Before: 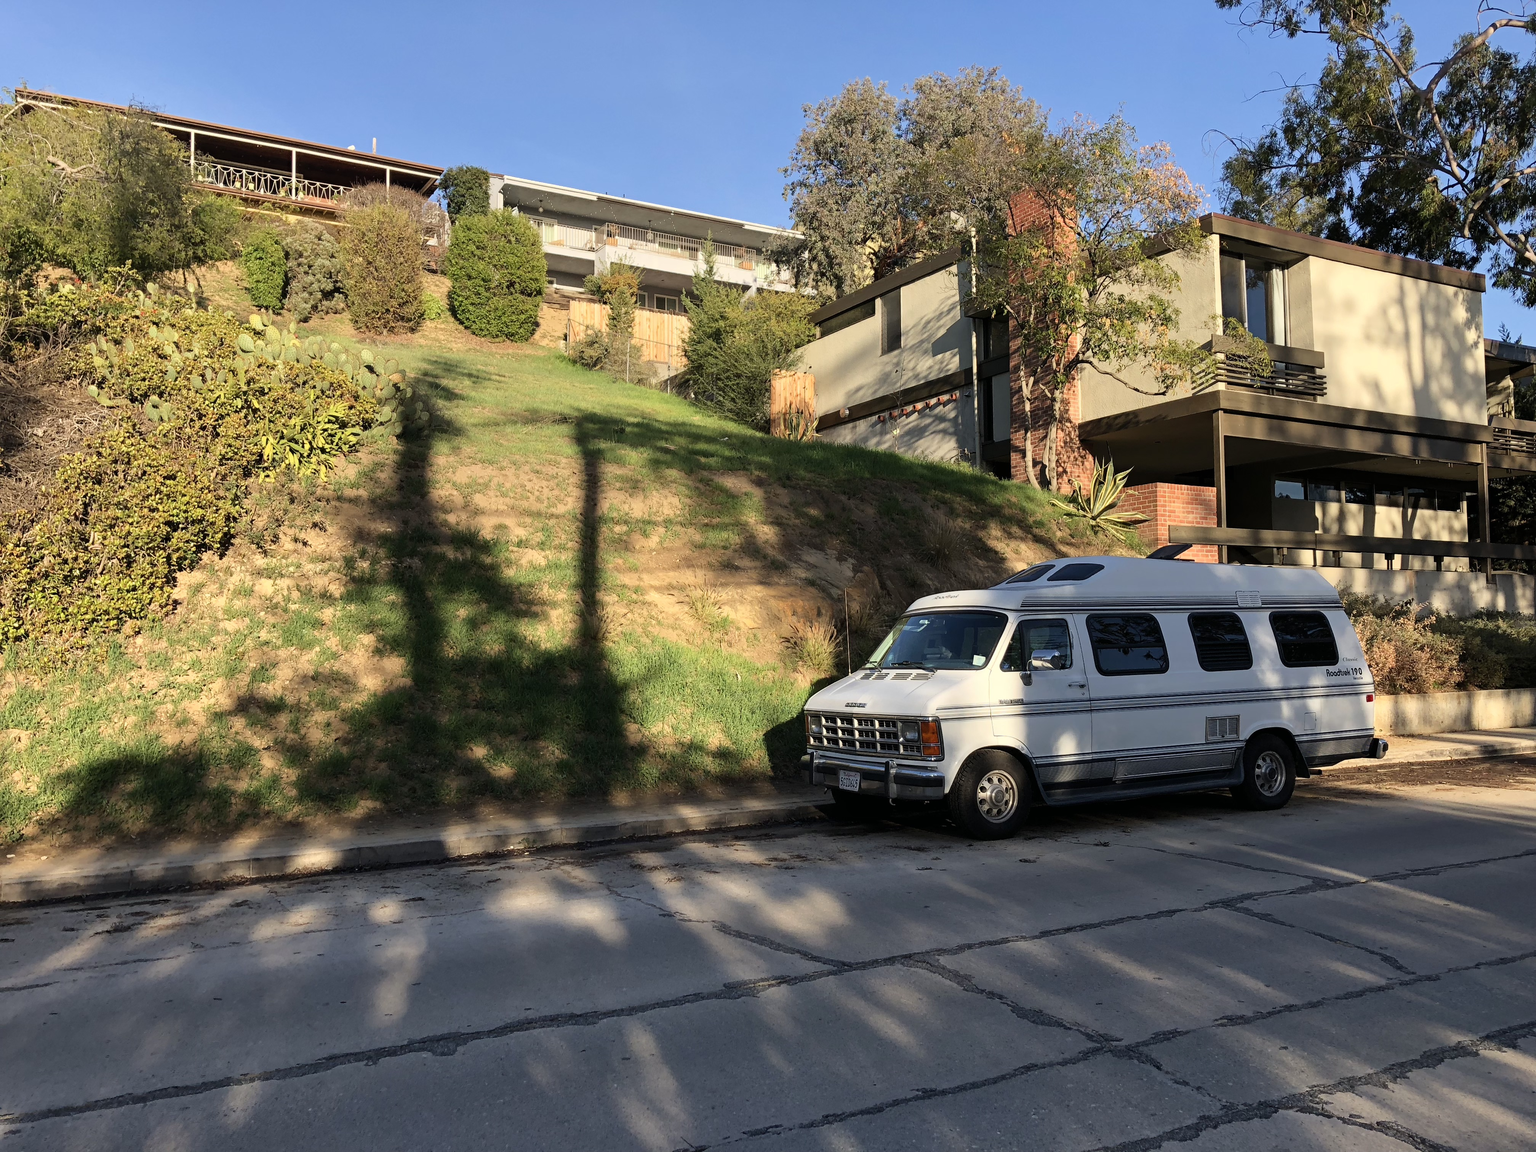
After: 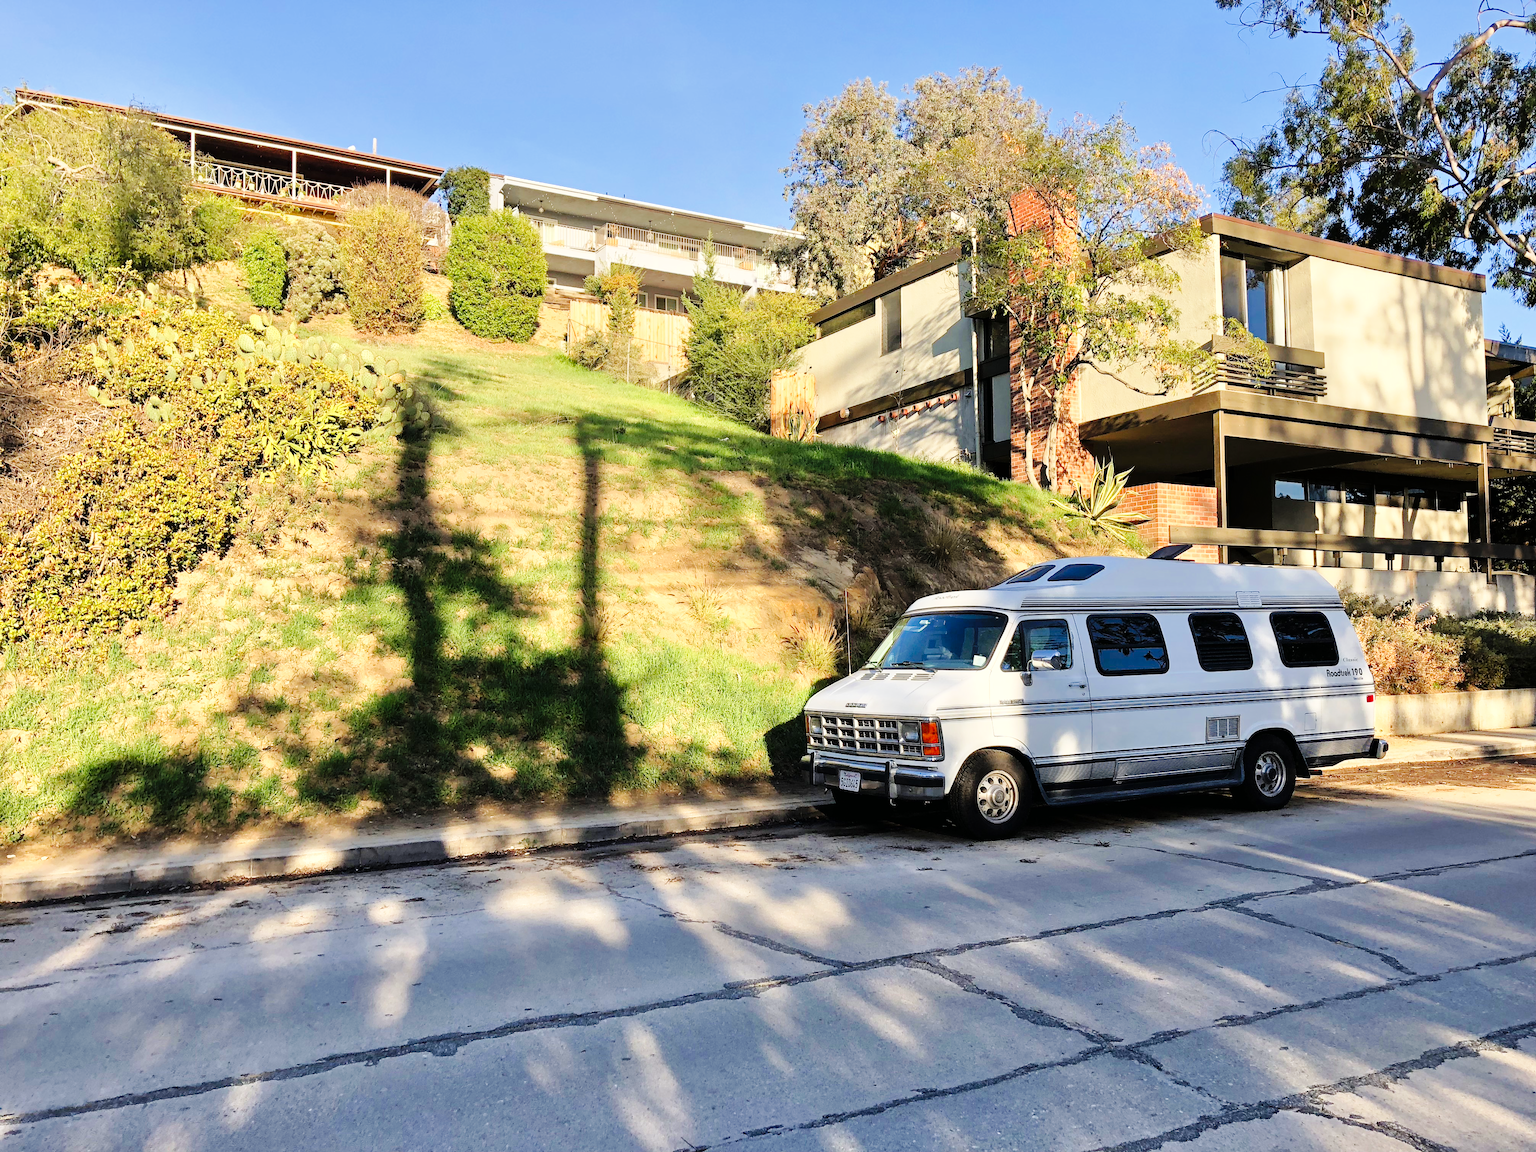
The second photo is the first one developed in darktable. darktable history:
tone equalizer: -7 EV 0.15 EV, -6 EV 0.6 EV, -5 EV 1.15 EV, -4 EV 1.33 EV, -3 EV 1.15 EV, -2 EV 0.6 EV, -1 EV 0.15 EV, mask exposure compensation -0.5 EV
color zones: curves: ch0 [(0, 0.613) (0.01, 0.613) (0.245, 0.448) (0.498, 0.529) (0.642, 0.665) (0.879, 0.777) (0.99, 0.613)]; ch1 [(0, 0) (0.143, 0) (0.286, 0) (0.429, 0) (0.571, 0) (0.714, 0) (0.857, 0)], mix -121.96%
base curve: curves: ch0 [(0, 0) (0.032, 0.025) (0.121, 0.166) (0.206, 0.329) (0.605, 0.79) (1, 1)], preserve colors none
